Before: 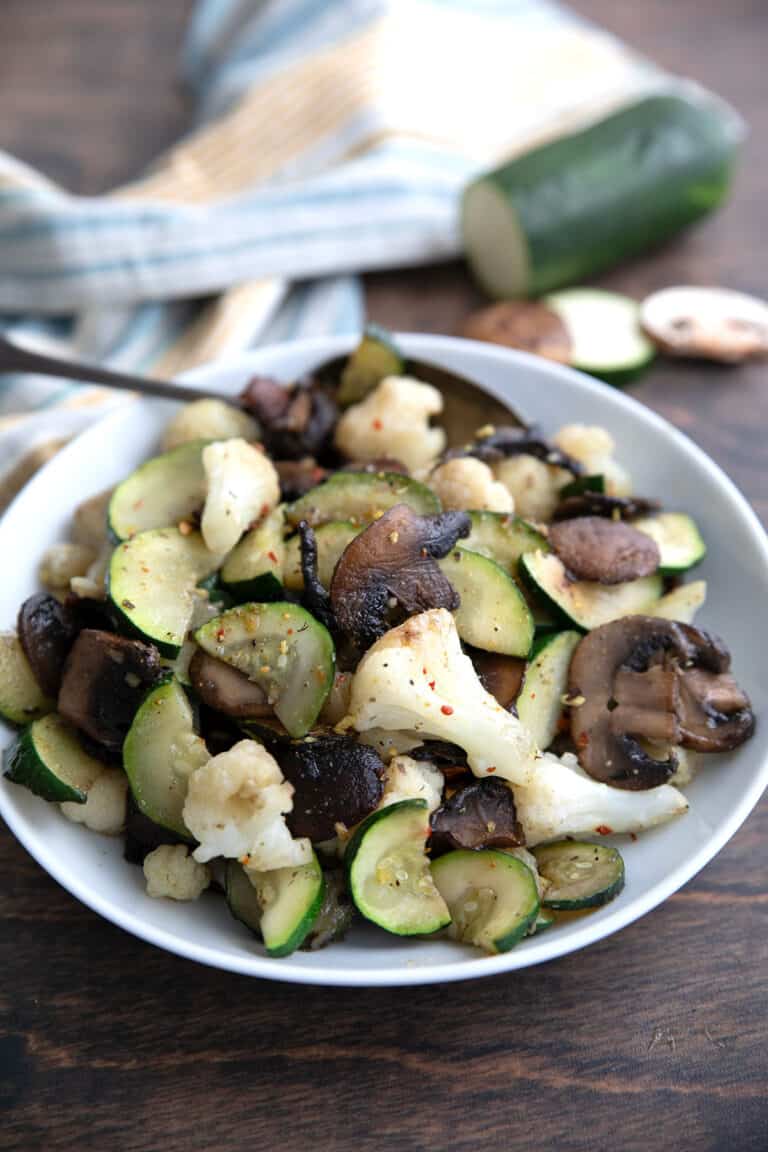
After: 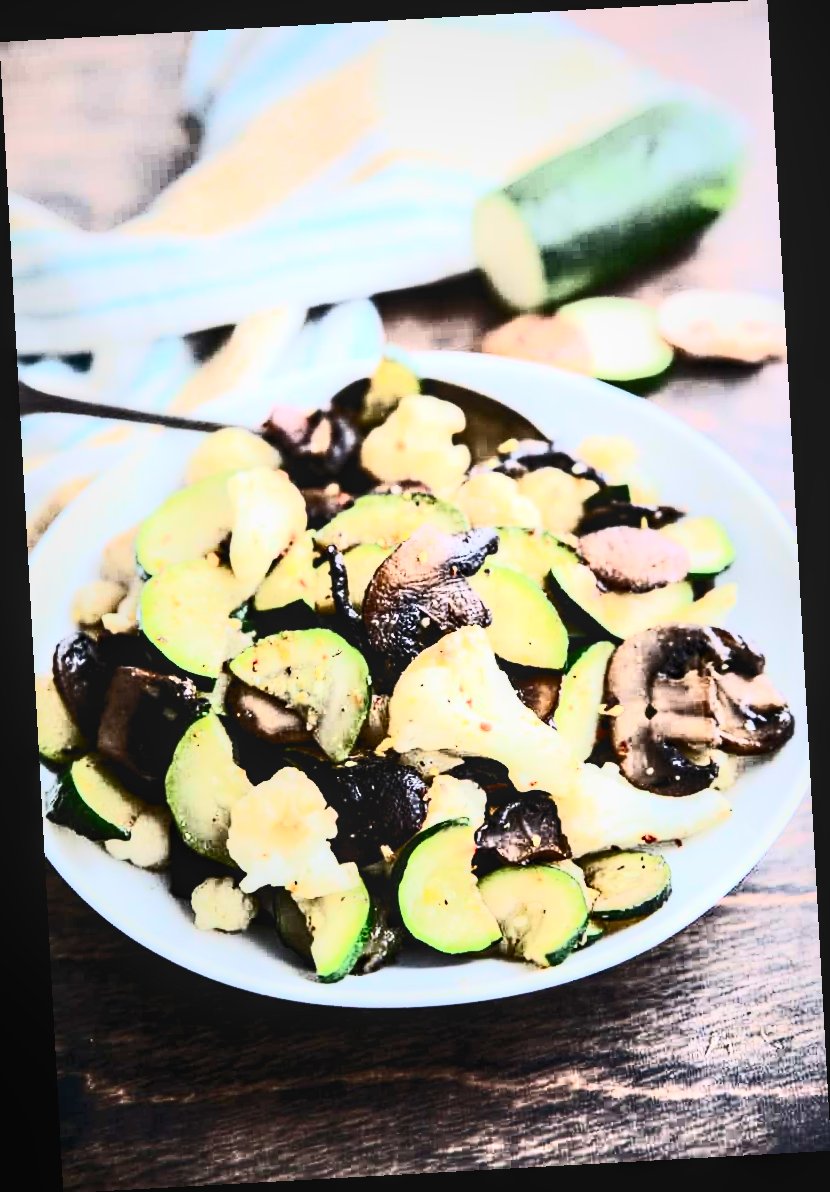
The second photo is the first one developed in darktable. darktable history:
exposure: black level correction 0, exposure 0.7 EV, compensate exposure bias true, compensate highlight preservation false
tone equalizer: -8 EV -0.417 EV, -7 EV -0.389 EV, -6 EV -0.333 EV, -5 EV -0.222 EV, -3 EV 0.222 EV, -2 EV 0.333 EV, -1 EV 0.389 EV, +0 EV 0.417 EV, edges refinement/feathering 500, mask exposure compensation -1.57 EV, preserve details no
local contrast: on, module defaults
rgb levels: levels [[0.01, 0.419, 0.839], [0, 0.5, 1], [0, 0.5, 1]]
rotate and perspective: rotation -3.18°, automatic cropping off
contrast brightness saturation: contrast 0.93, brightness 0.2
